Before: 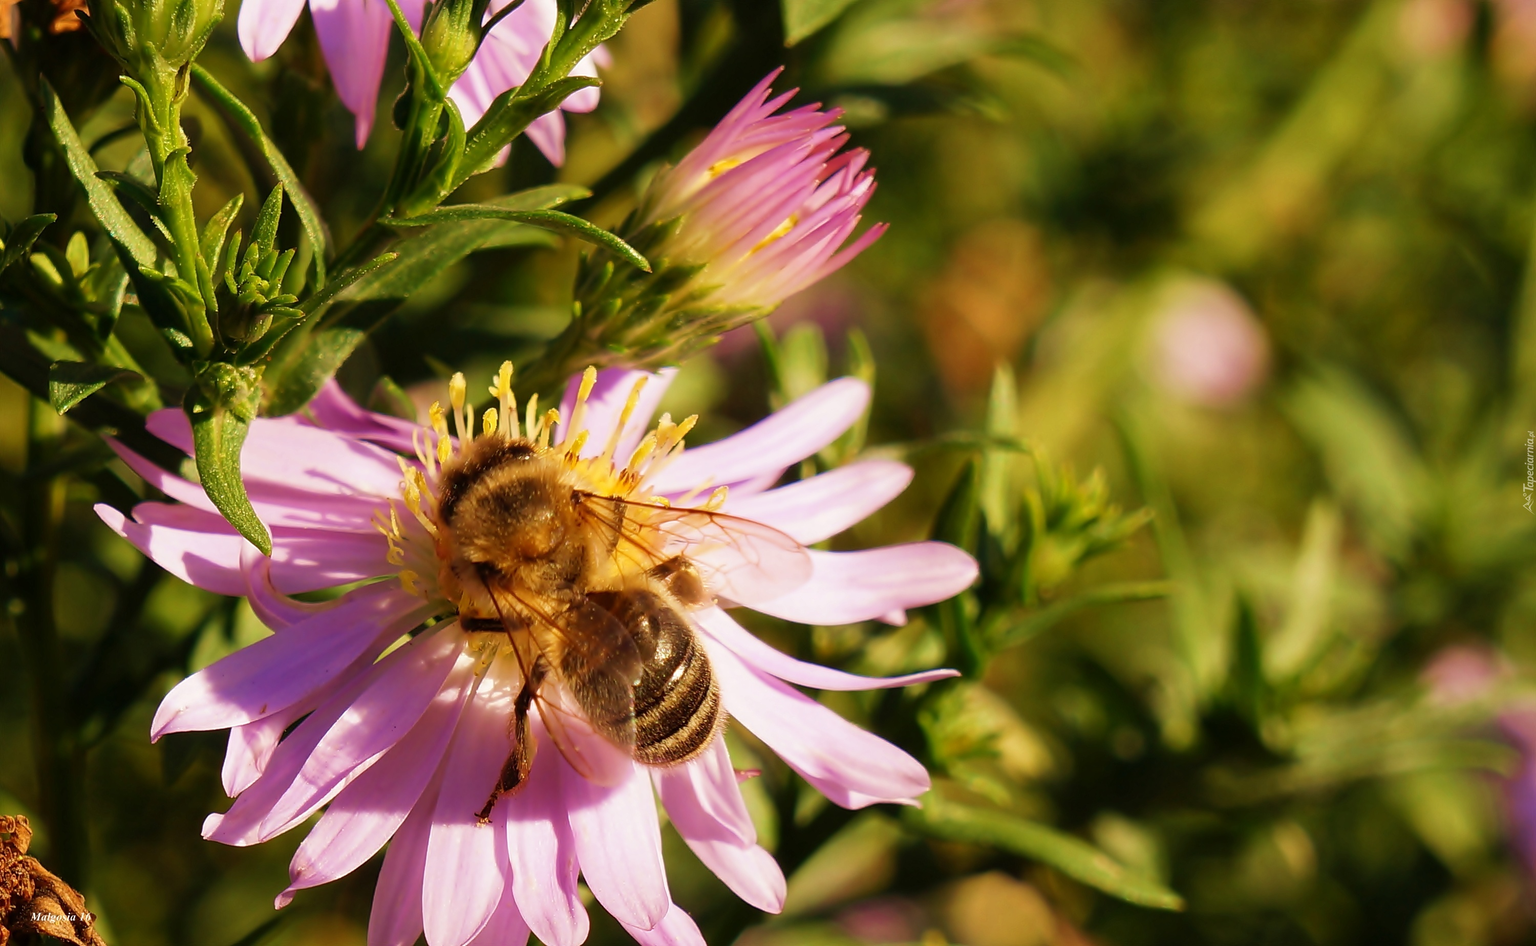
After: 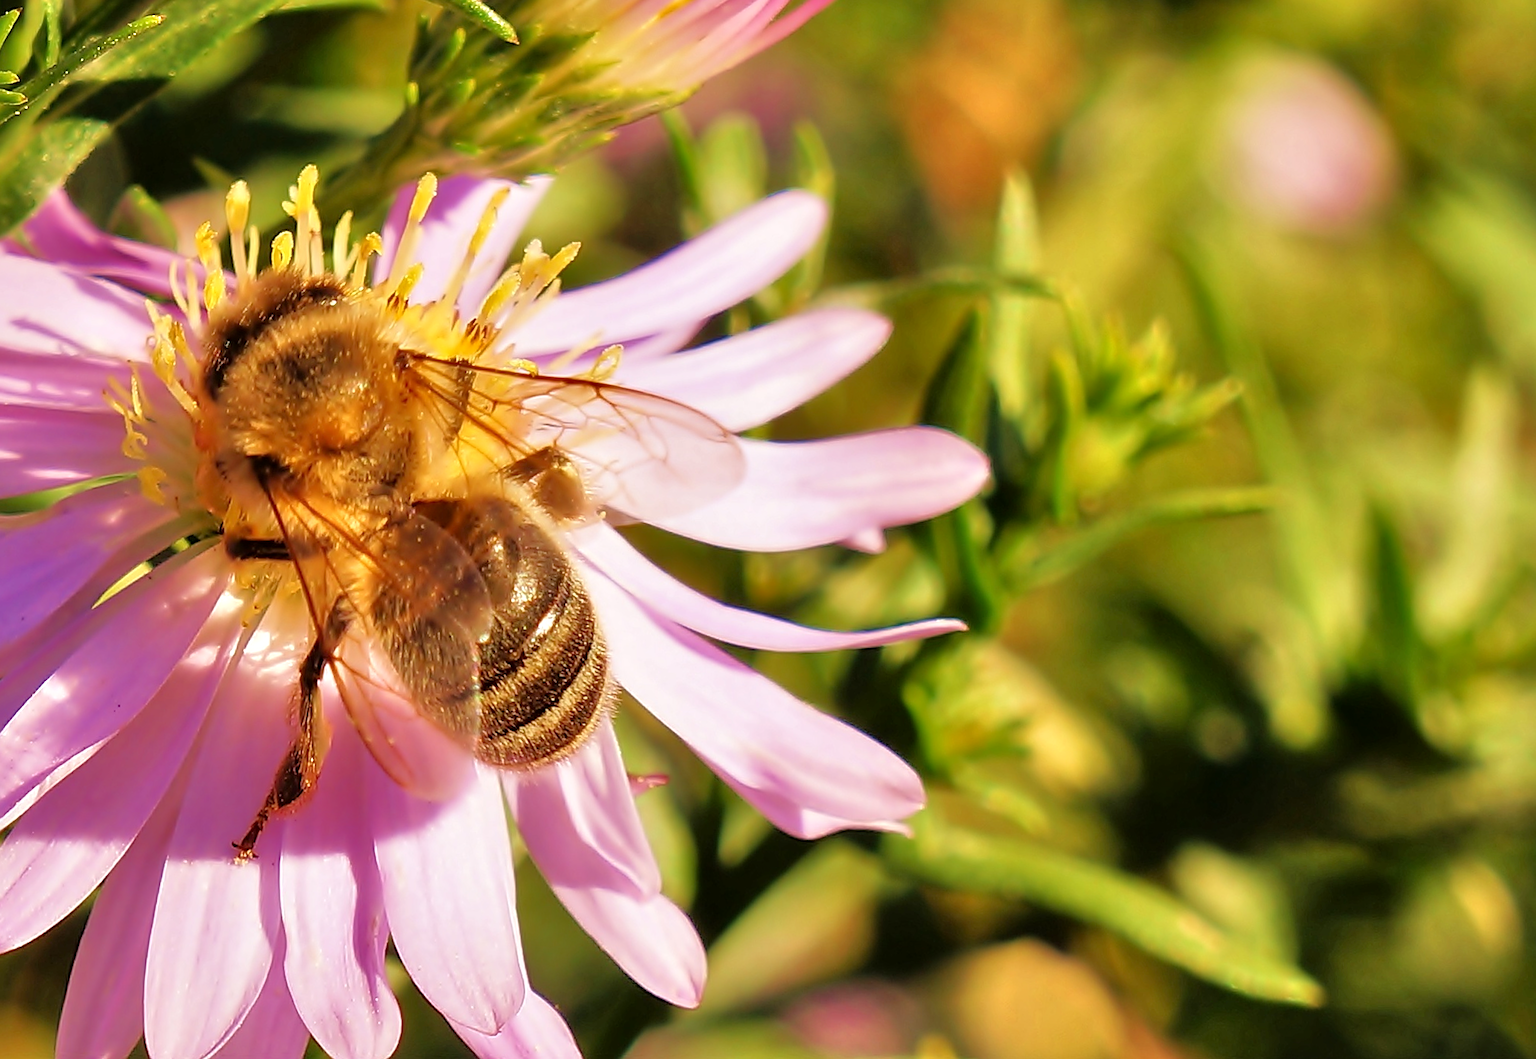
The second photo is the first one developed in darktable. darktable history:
sharpen: on, module defaults
tone equalizer: -7 EV 0.15 EV, -6 EV 0.6 EV, -5 EV 1.15 EV, -4 EV 1.33 EV, -3 EV 1.15 EV, -2 EV 0.6 EV, -1 EV 0.15 EV, mask exposure compensation -0.5 EV
rotate and perspective: rotation 0.215°, lens shift (vertical) -0.139, crop left 0.069, crop right 0.939, crop top 0.002, crop bottom 0.996
crop: left 16.871%, top 22.857%, right 9.116%
local contrast: mode bilateral grid, contrast 100, coarseness 100, detail 108%, midtone range 0.2
shadows and highlights: shadows 32, highlights -32, soften with gaussian
rgb levels: preserve colors max RGB
